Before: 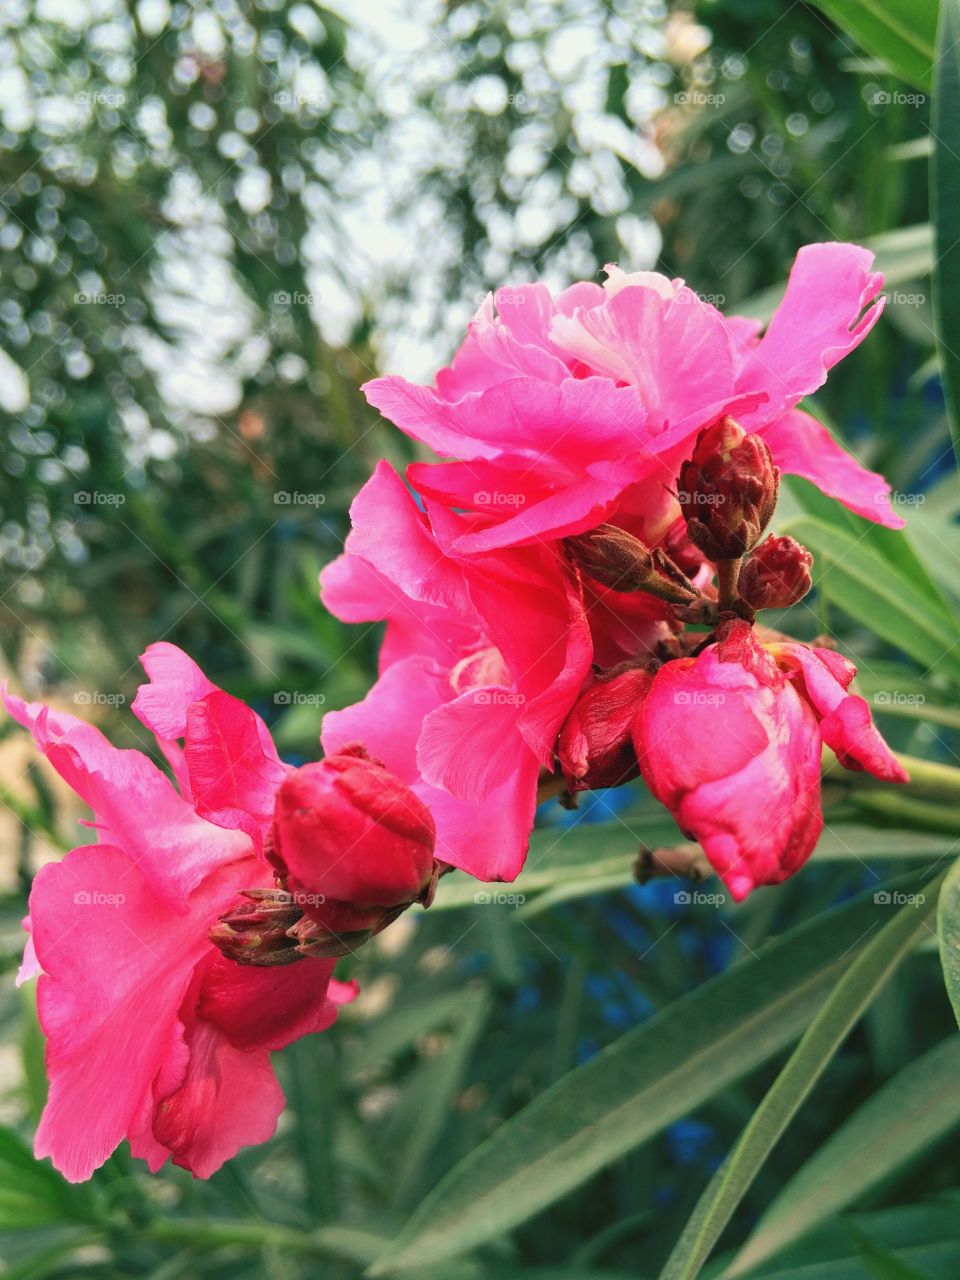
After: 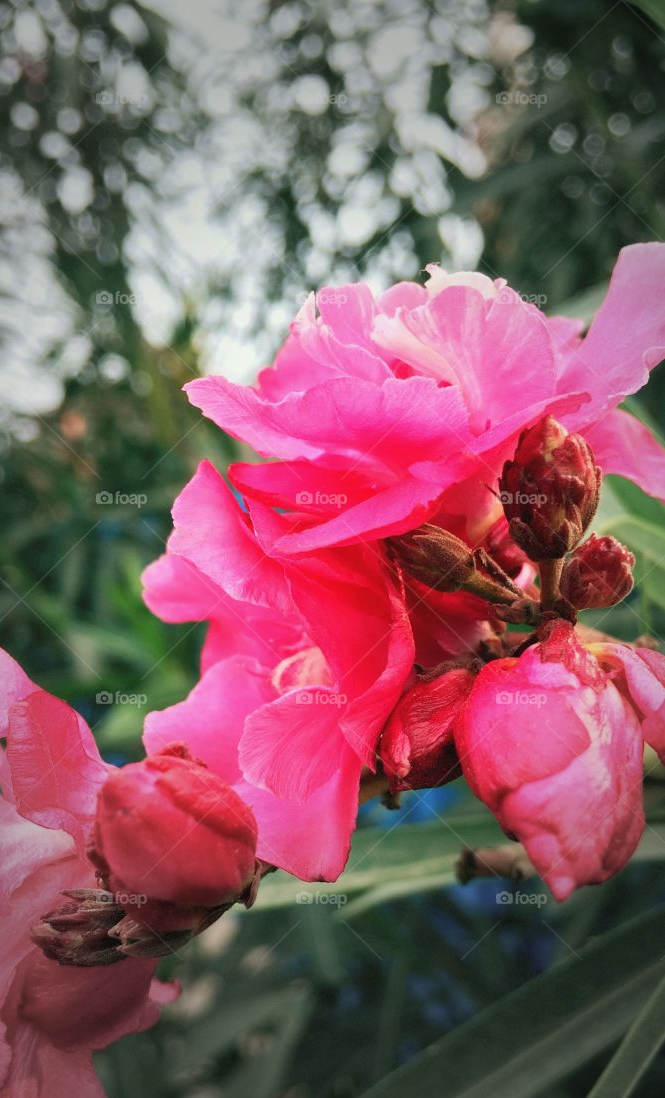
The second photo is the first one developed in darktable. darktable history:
vignetting: fall-off start 34.48%, fall-off radius 64.9%, width/height ratio 0.96, dithering 8-bit output
tone equalizer: on, module defaults
crop: left 18.588%, right 12.057%, bottom 14.218%
